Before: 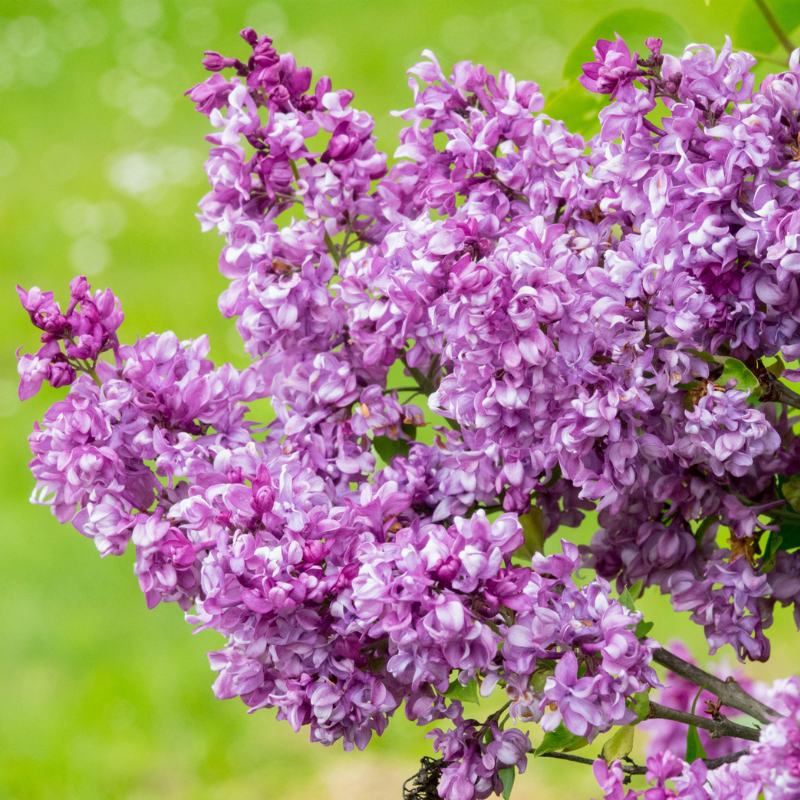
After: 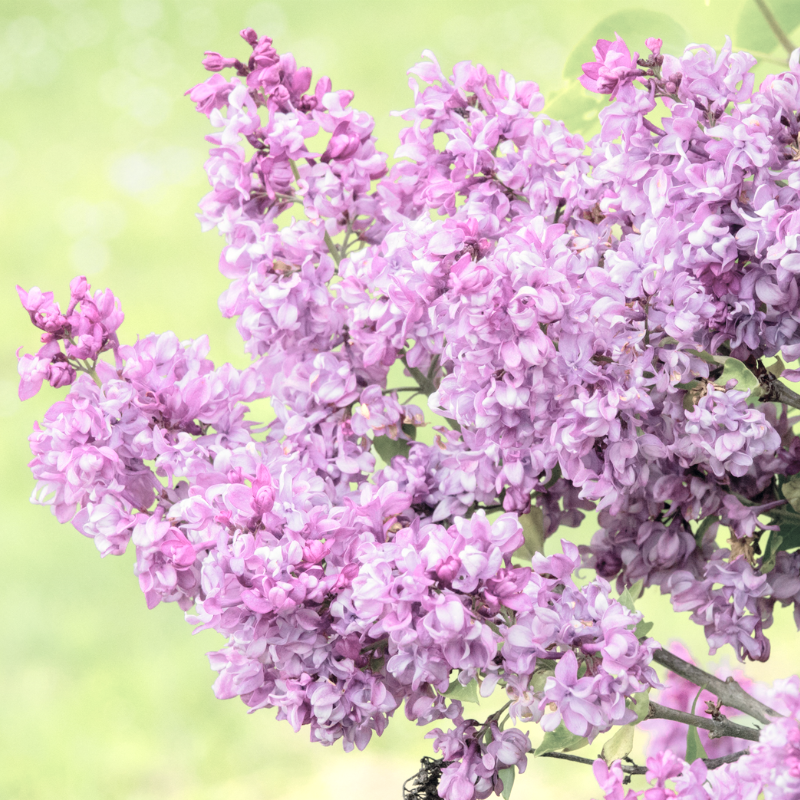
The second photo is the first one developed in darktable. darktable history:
color zones: curves: ch0 [(0, 0.6) (0.129, 0.585) (0.193, 0.596) (0.429, 0.5) (0.571, 0.5) (0.714, 0.5) (0.857, 0.5) (1, 0.6)]; ch1 [(0, 0.453) (0.112, 0.245) (0.213, 0.252) (0.429, 0.233) (0.571, 0.231) (0.683, 0.242) (0.857, 0.296) (1, 0.453)]
global tonemap: drago (0.7, 100)
color correction: highlights a* 0.207, highlights b* 2.7, shadows a* -0.874, shadows b* -4.78
